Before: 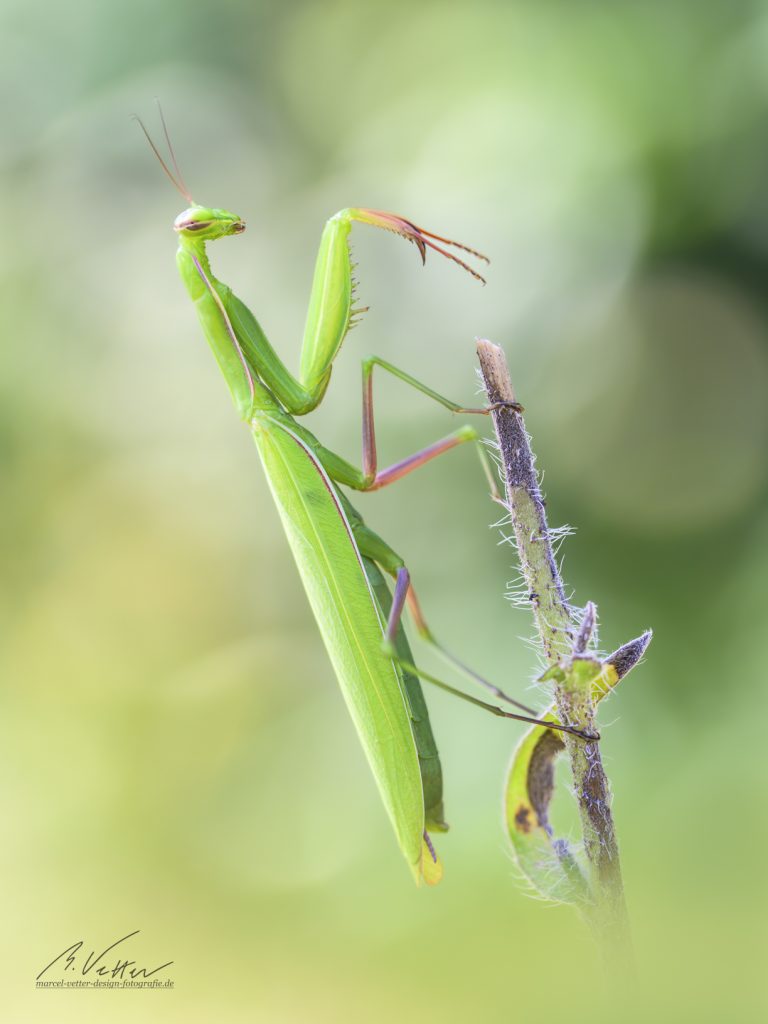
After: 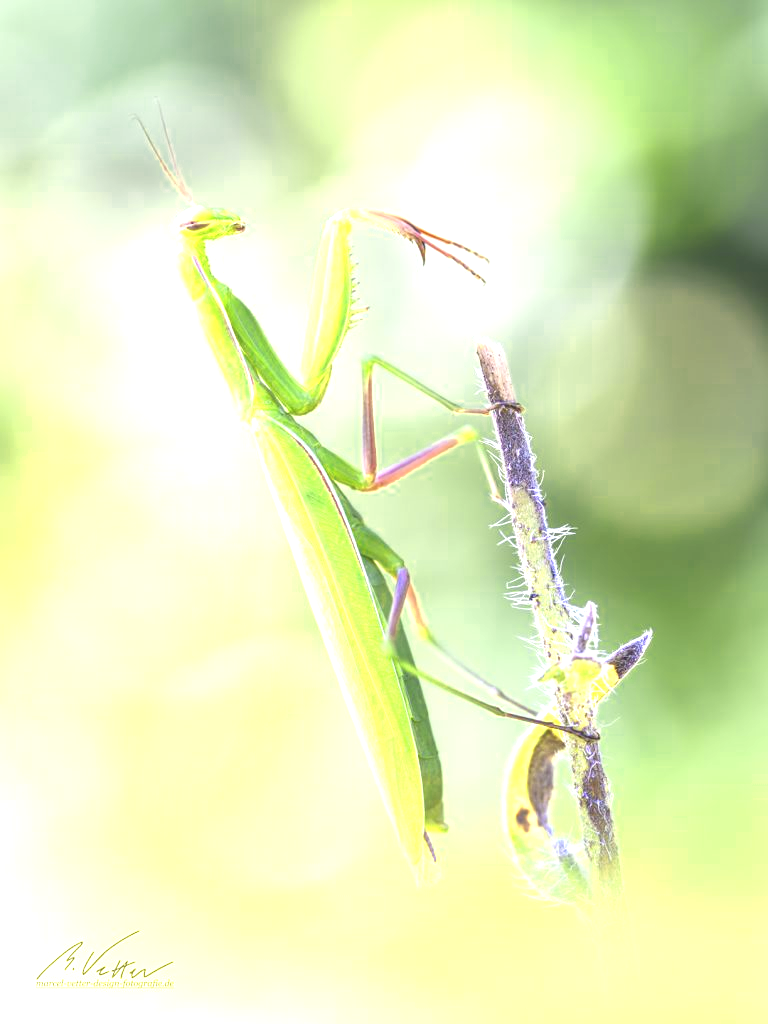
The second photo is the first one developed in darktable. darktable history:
exposure: black level correction -0.005, exposure 1 EV, compensate exposure bias true, compensate highlight preservation false
color zones: curves: ch0 [(0, 0.485) (0.178, 0.476) (0.261, 0.623) (0.411, 0.403) (0.708, 0.603) (0.934, 0.412)]; ch1 [(0.003, 0.485) (0.149, 0.496) (0.229, 0.584) (0.326, 0.551) (0.484, 0.262) (0.757, 0.643)]
